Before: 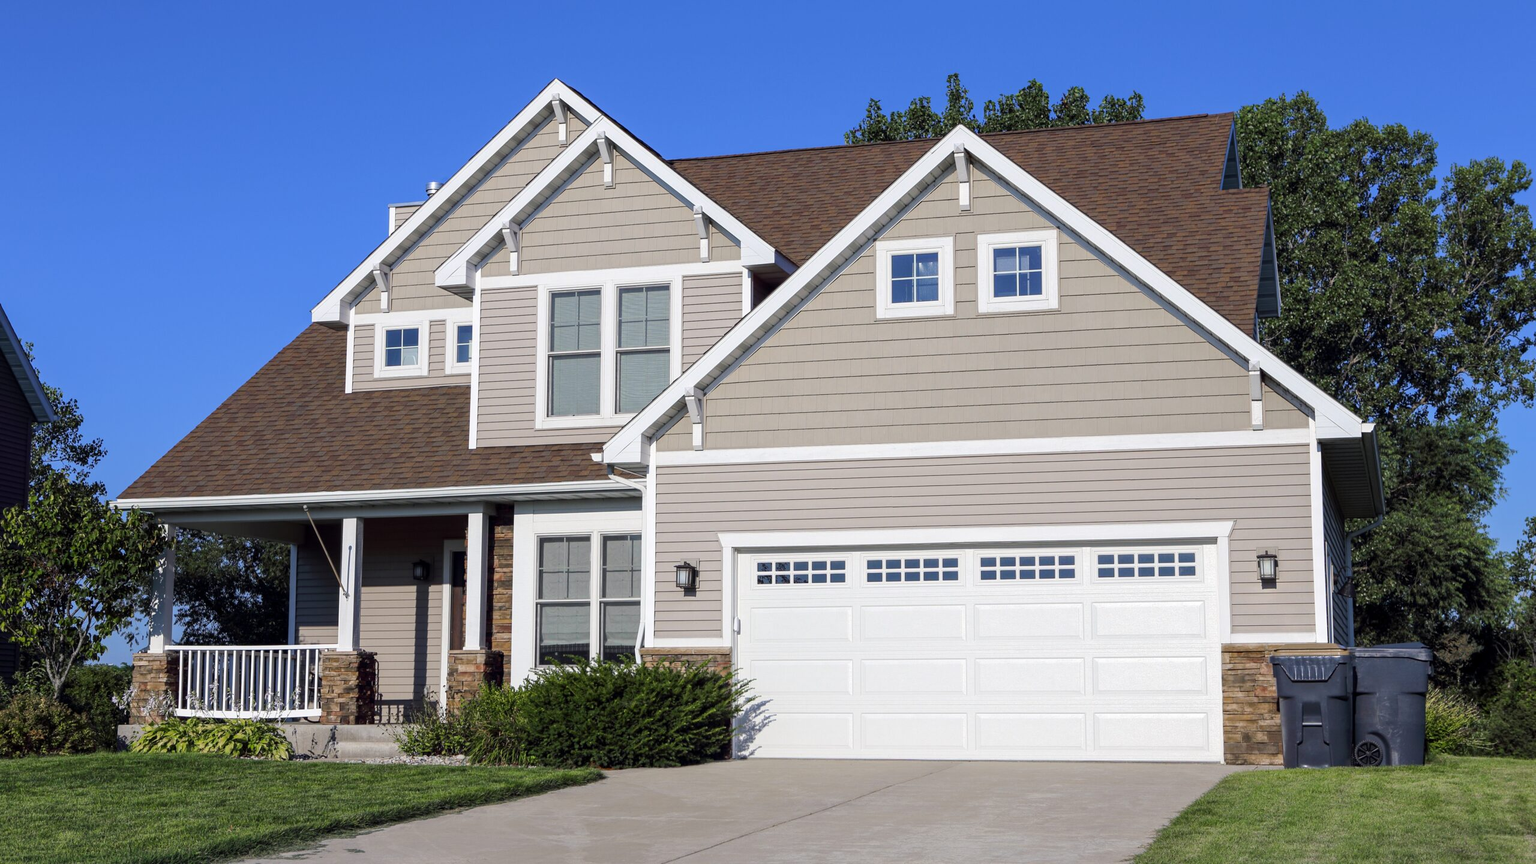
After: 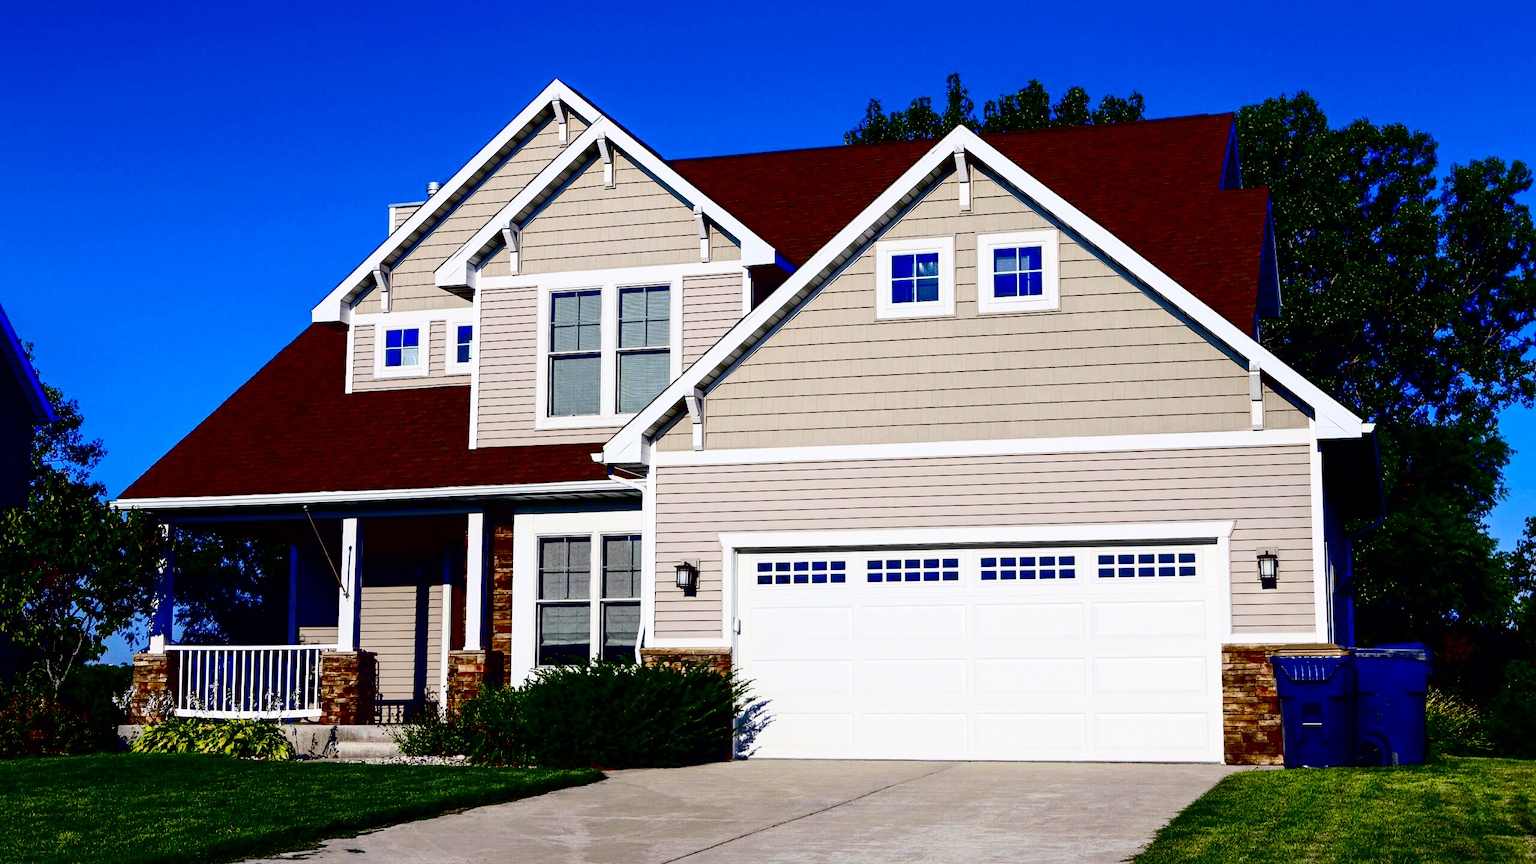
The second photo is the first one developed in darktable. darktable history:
exposure: black level correction 0.1, exposure -0.083 EV, compensate highlight preservation false
contrast brightness saturation: contrast 0.409, brightness 0.051, saturation 0.262
